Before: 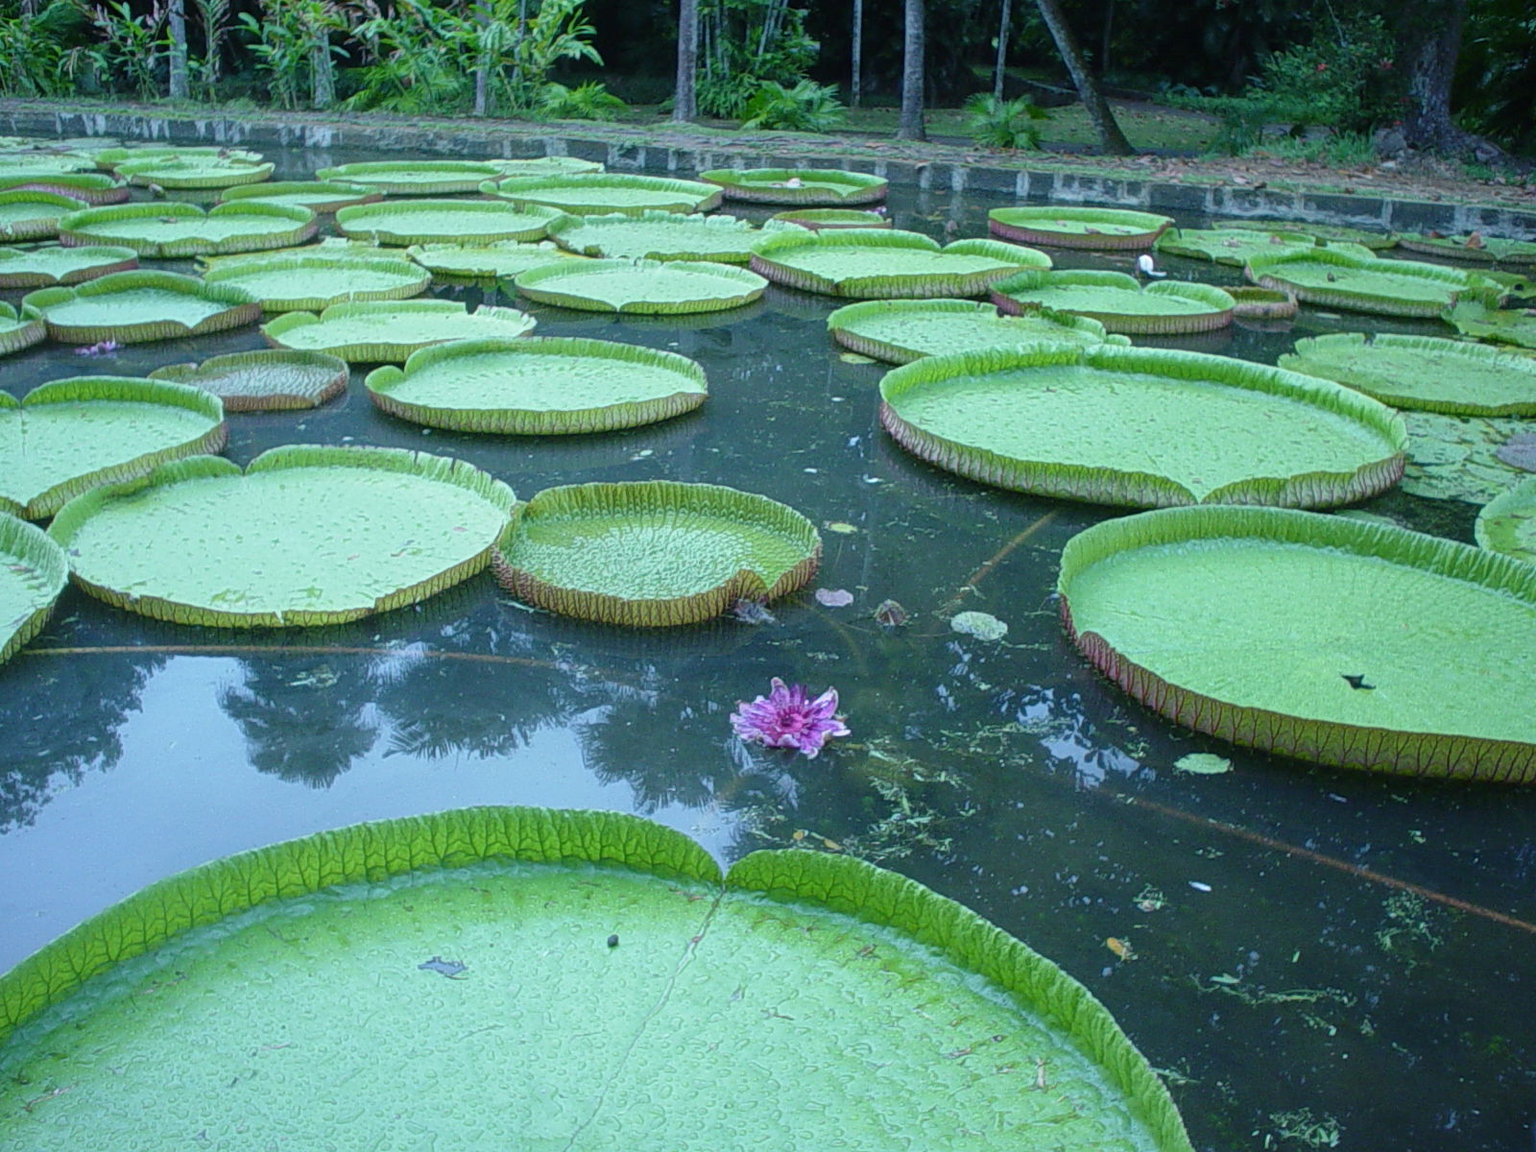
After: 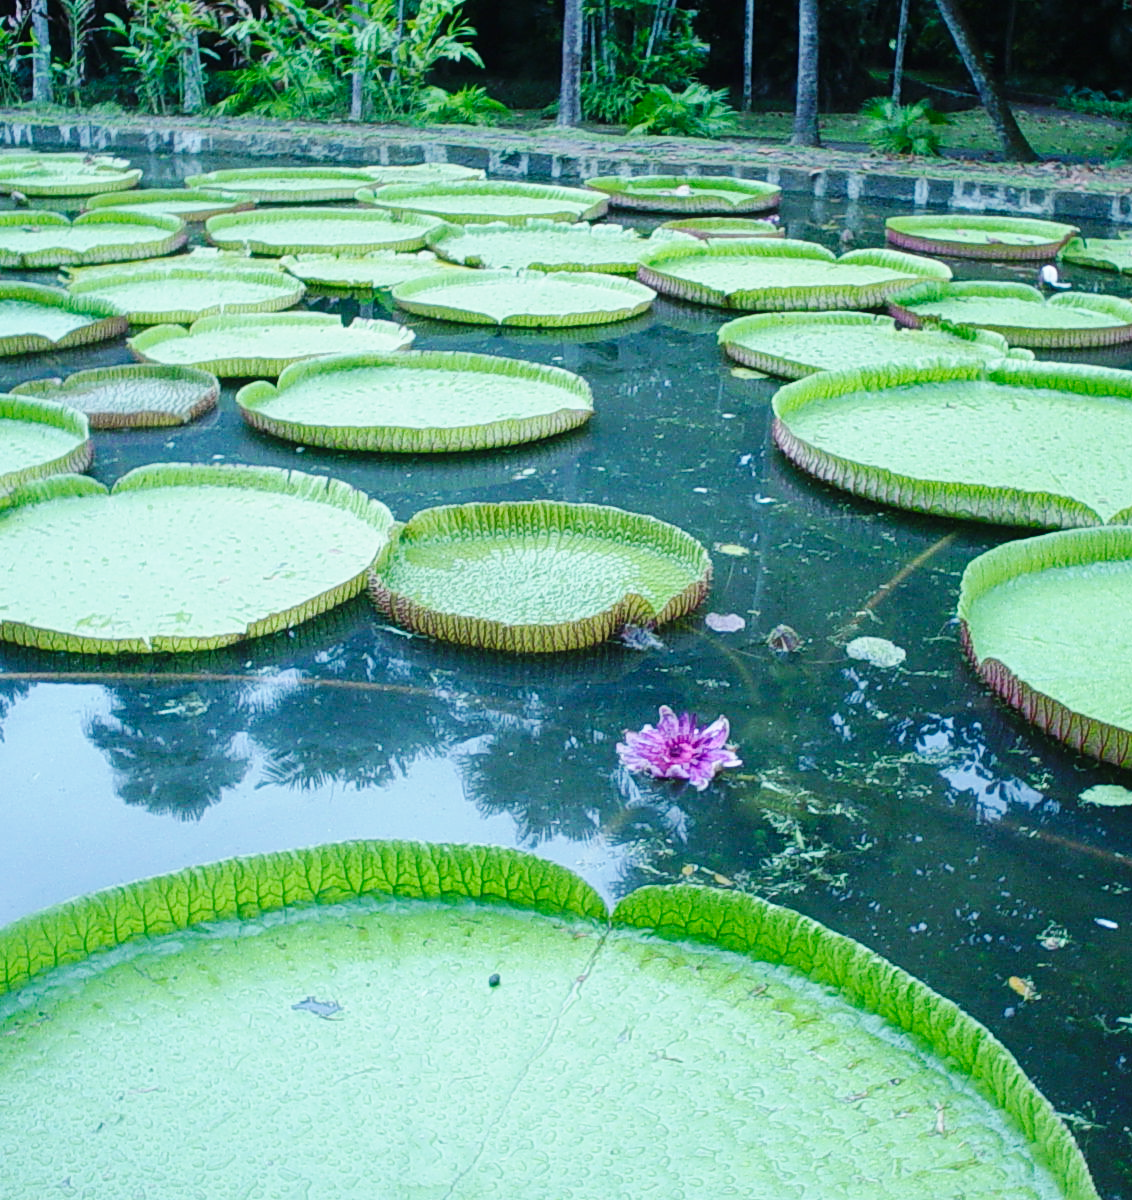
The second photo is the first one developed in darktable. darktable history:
crop and rotate: left 9.061%, right 20.142%
base curve: curves: ch0 [(0, 0) (0.032, 0.025) (0.121, 0.166) (0.206, 0.329) (0.605, 0.79) (1, 1)], preserve colors none
